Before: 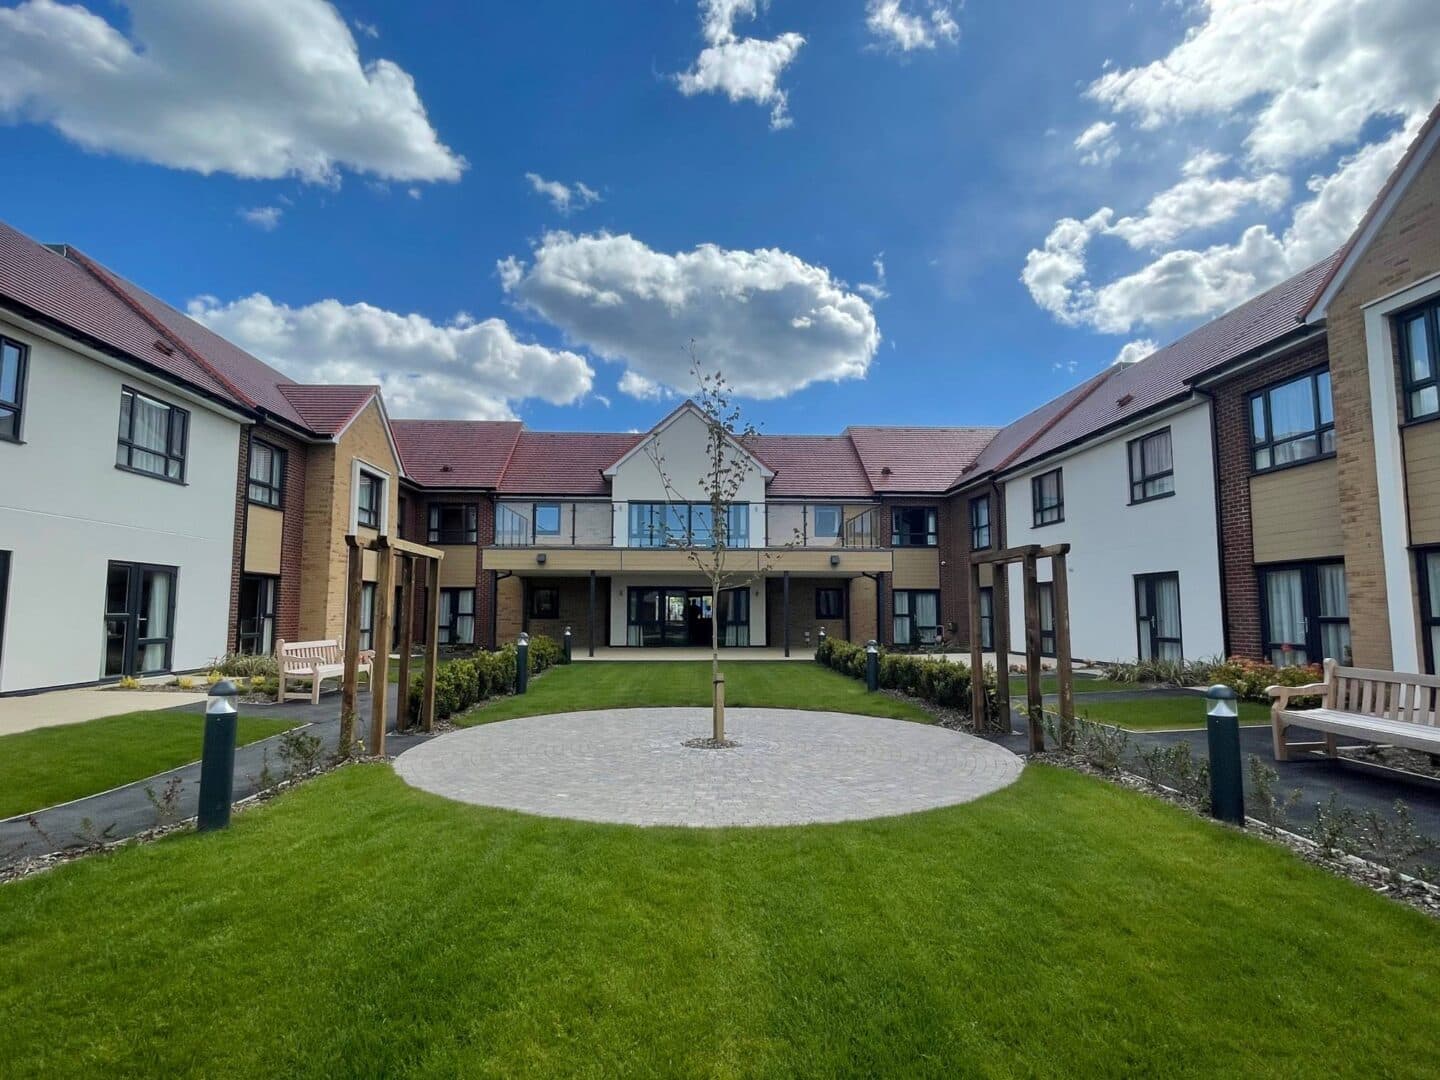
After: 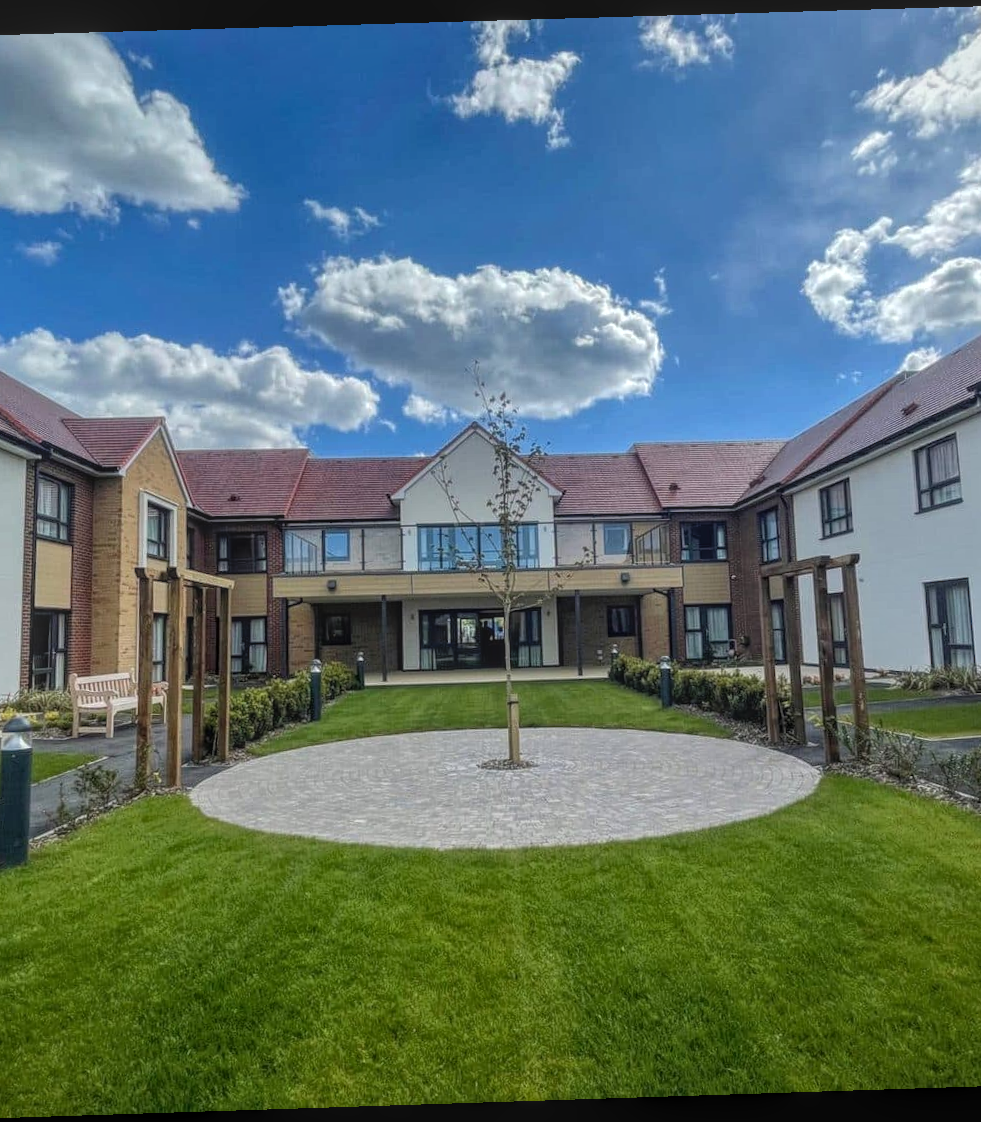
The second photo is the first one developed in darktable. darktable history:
crop and rotate: left 15.546%, right 17.787%
local contrast: highlights 66%, shadows 33%, detail 166%, midtone range 0.2
rotate and perspective: rotation -1.77°, lens shift (horizontal) 0.004, automatic cropping off
